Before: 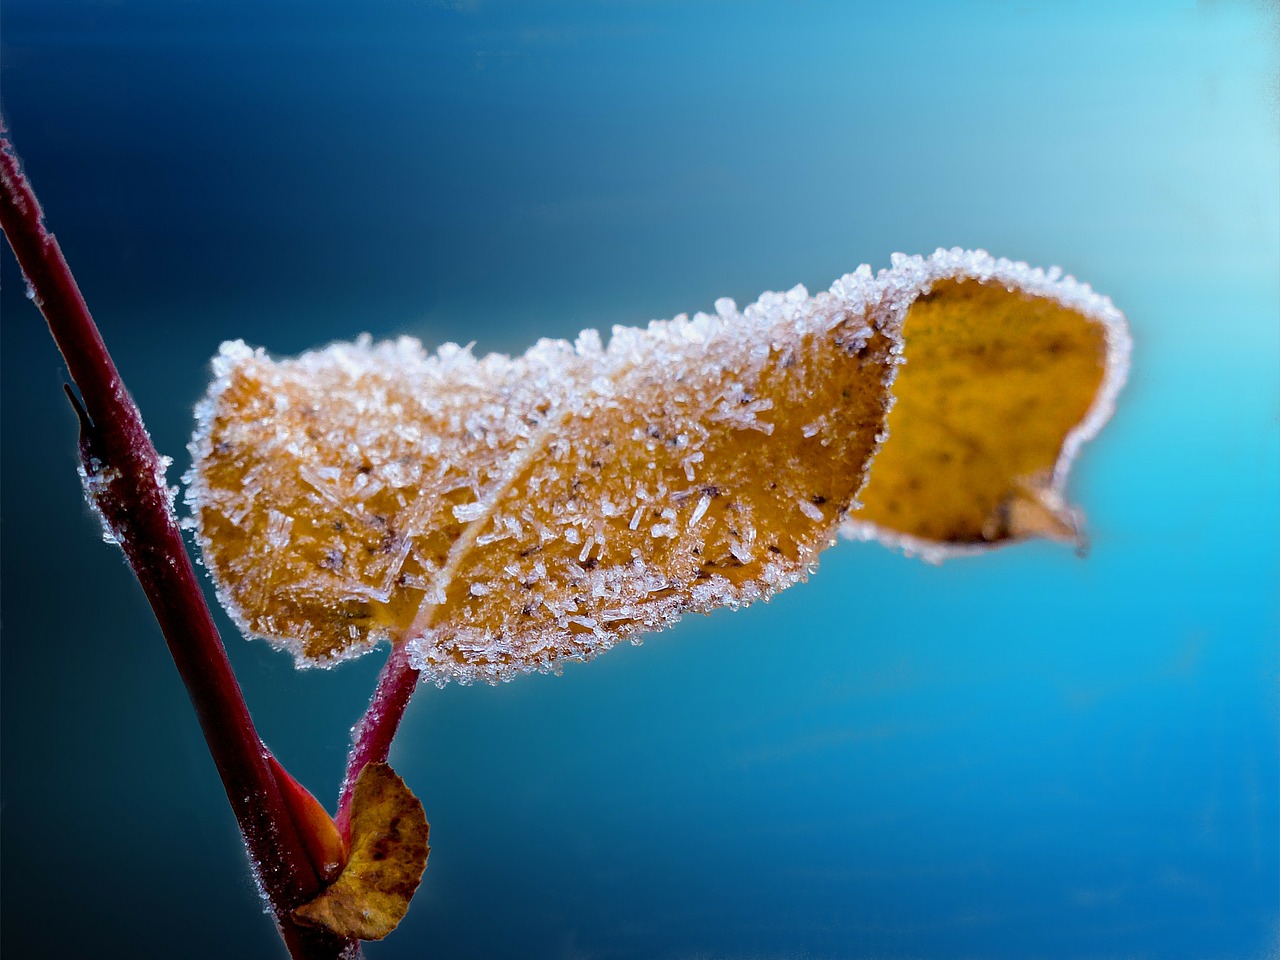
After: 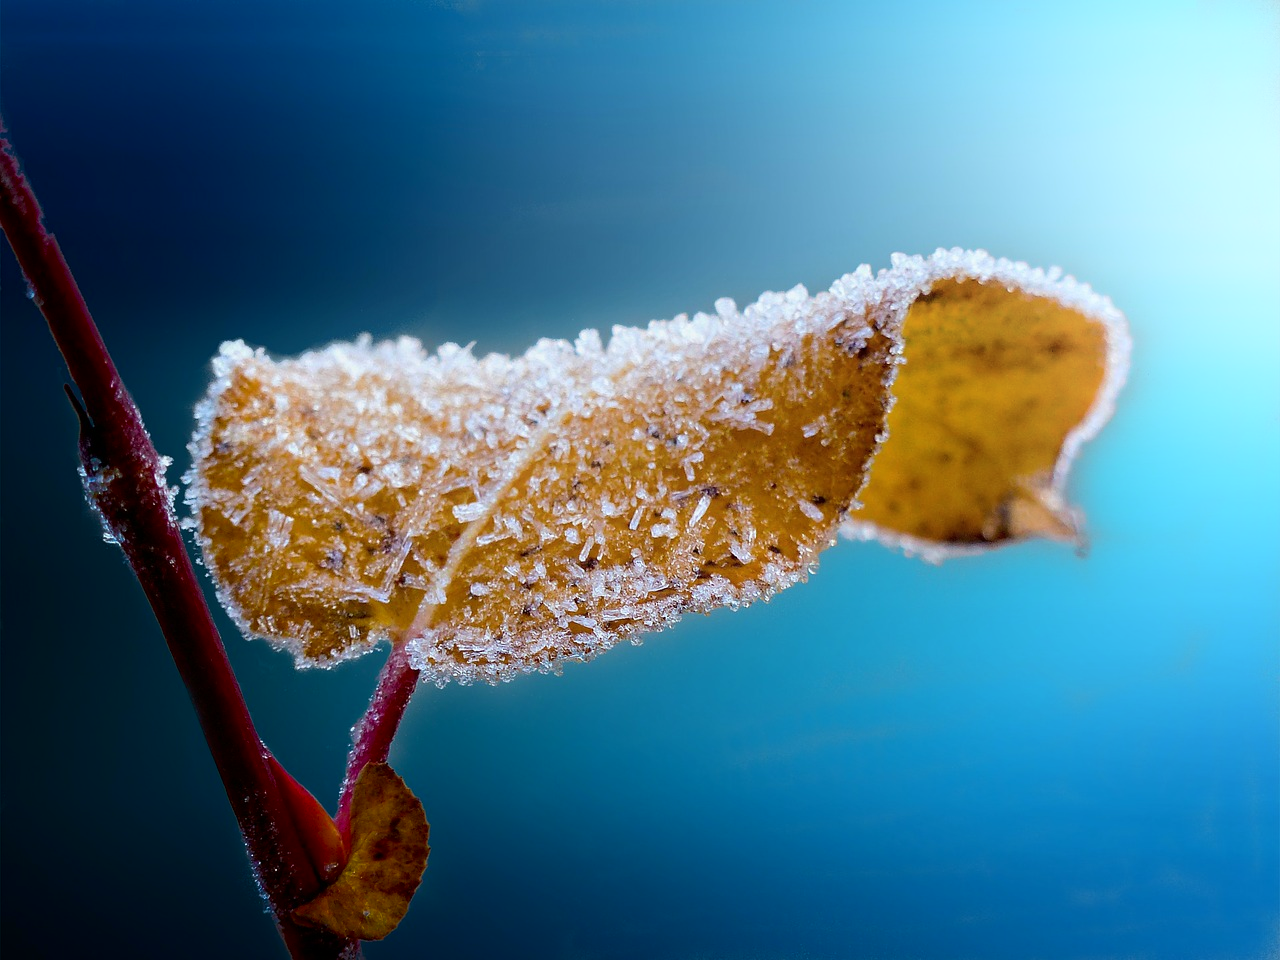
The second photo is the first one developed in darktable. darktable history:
shadows and highlights: shadows -54.3, highlights 86.09, soften with gaussian
white balance: red 0.978, blue 0.999
